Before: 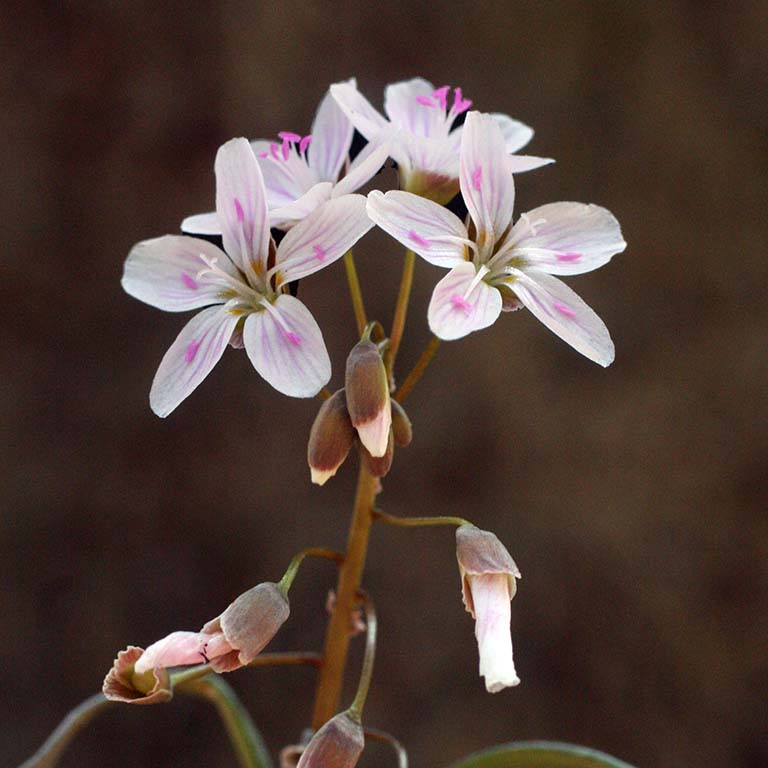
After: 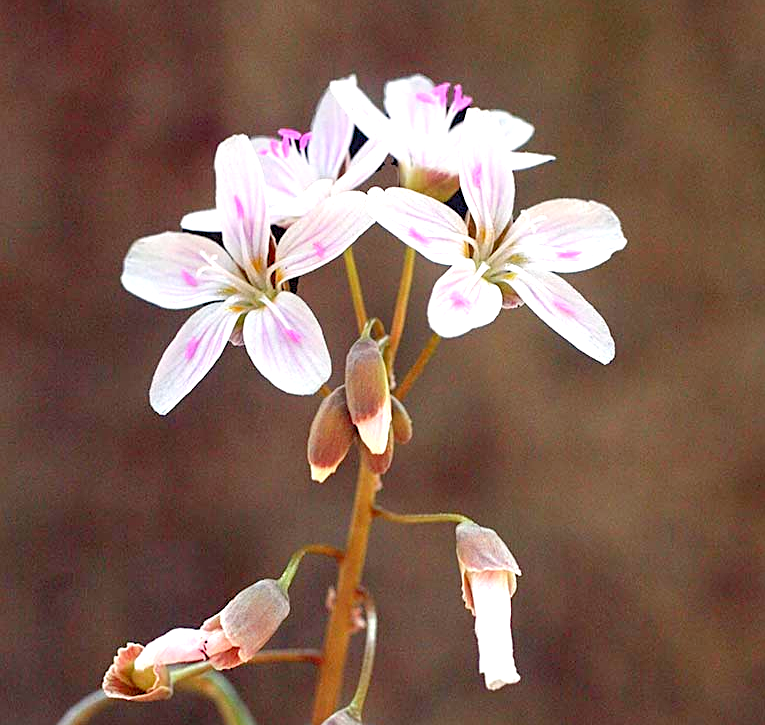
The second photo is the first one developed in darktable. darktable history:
exposure: black level correction 0, exposure 0.7 EV, compensate exposure bias true, compensate highlight preservation false
crop: top 0.448%, right 0.264%, bottom 5.045%
sharpen: on, module defaults
levels: levels [0, 0.43, 0.984]
